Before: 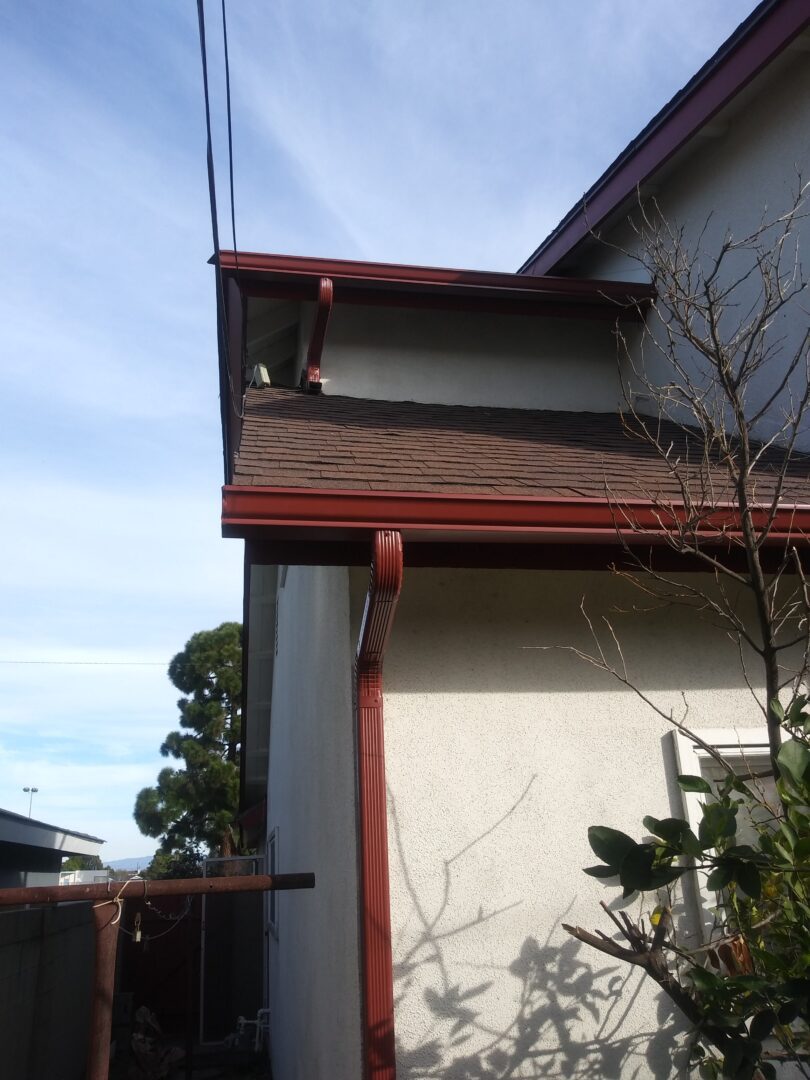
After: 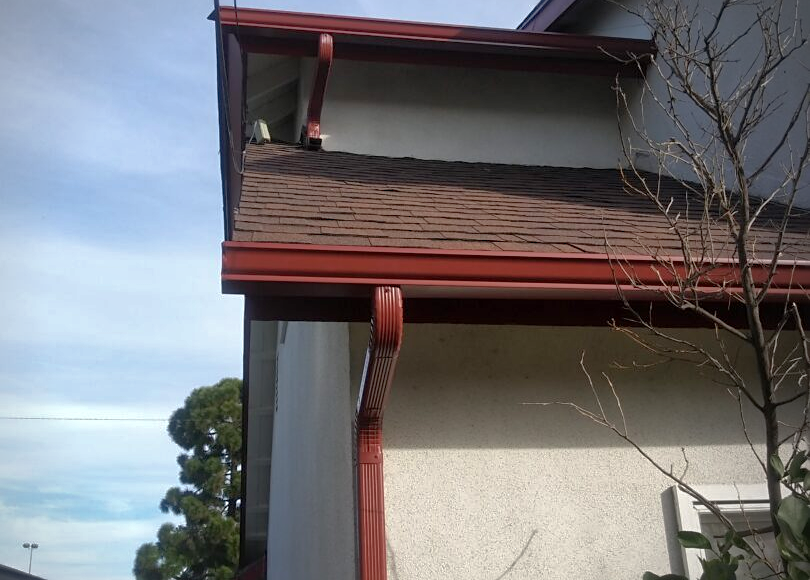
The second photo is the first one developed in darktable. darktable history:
crop and rotate: top 22.658%, bottom 23.58%
local contrast: mode bilateral grid, contrast 20, coarseness 49, detail 119%, midtone range 0.2
sharpen: amount 0.217
shadows and highlights: on, module defaults
contrast equalizer: octaves 7, y [[0.5, 0.5, 0.544, 0.569, 0.5, 0.5], [0.5 ×6], [0.5 ×6], [0 ×6], [0 ×6]], mix 0.142
vignetting: center (-0.08, 0.067)
